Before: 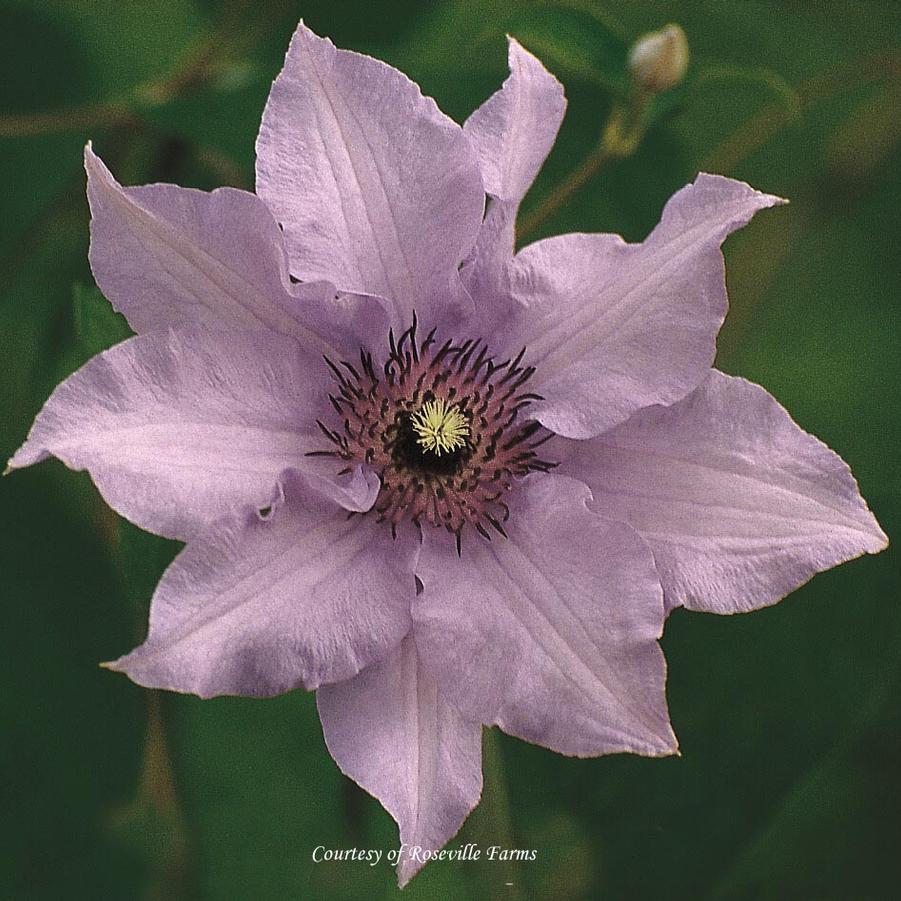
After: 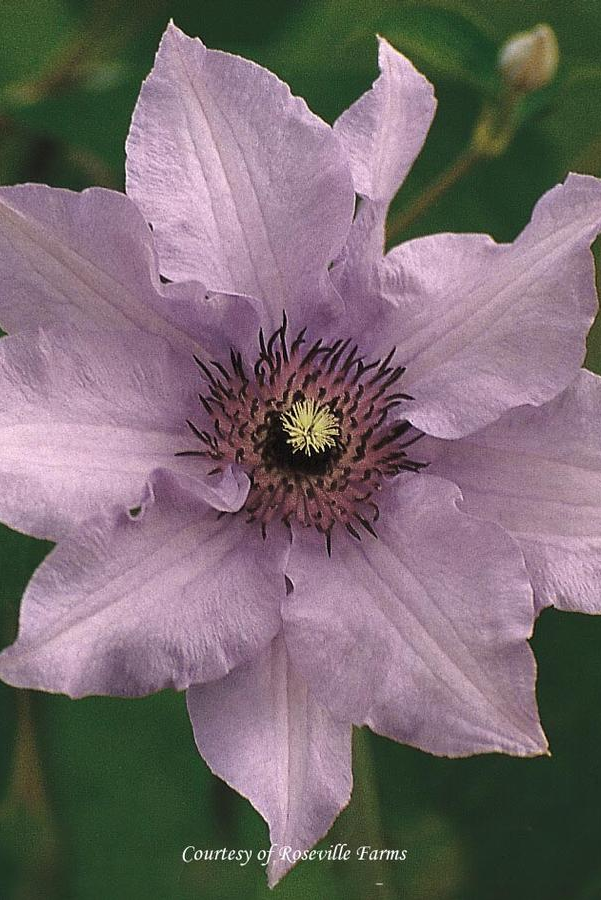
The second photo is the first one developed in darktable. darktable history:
crop and rotate: left 14.455%, right 18.824%
